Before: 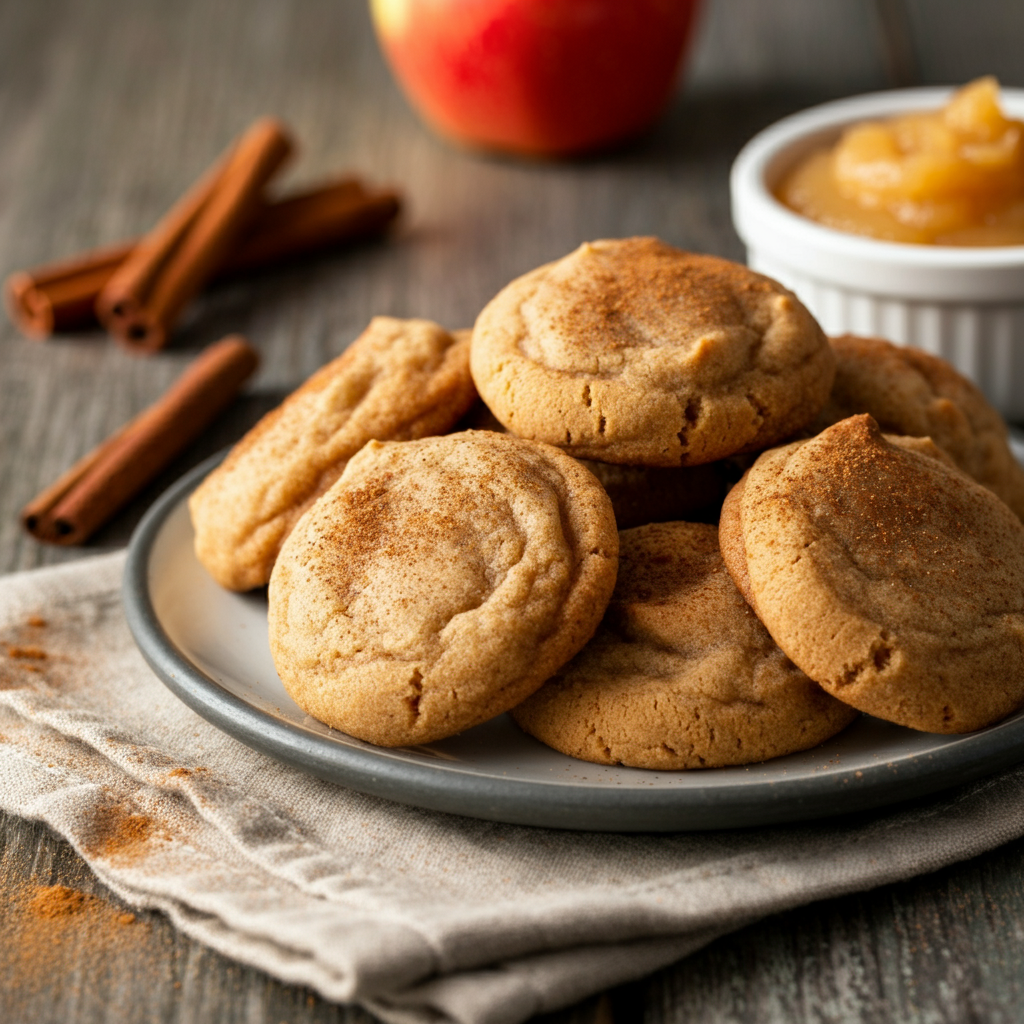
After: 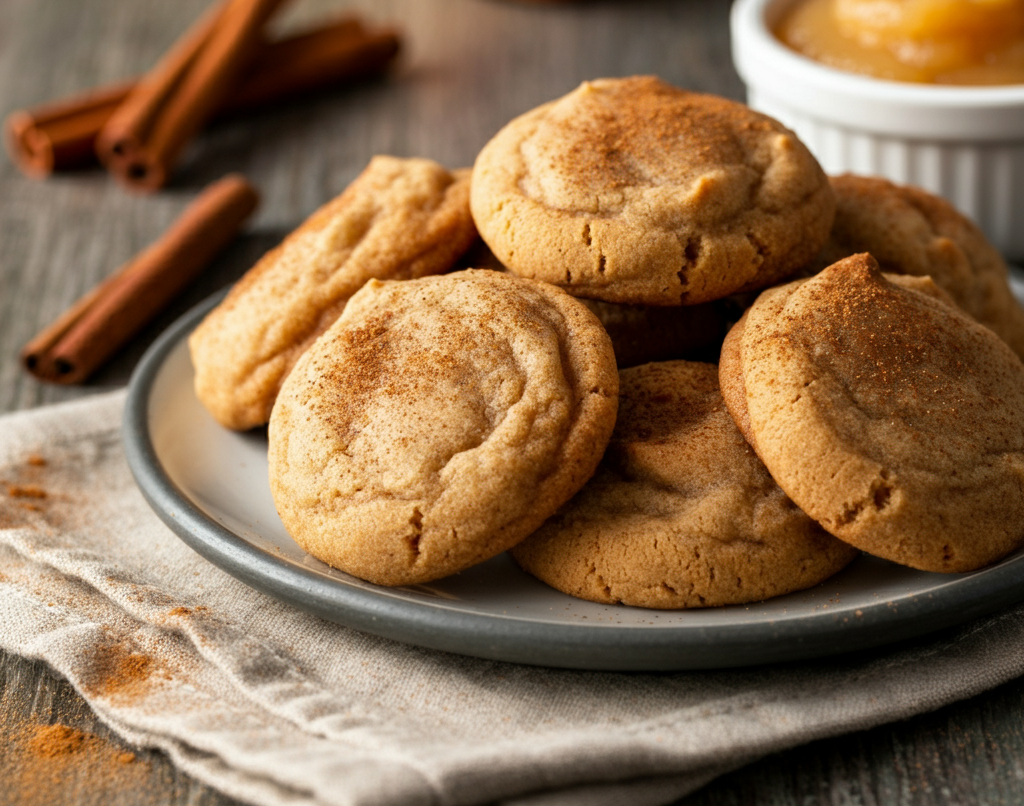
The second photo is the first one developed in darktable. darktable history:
crop and rotate: top 15.762%, bottom 5.456%
